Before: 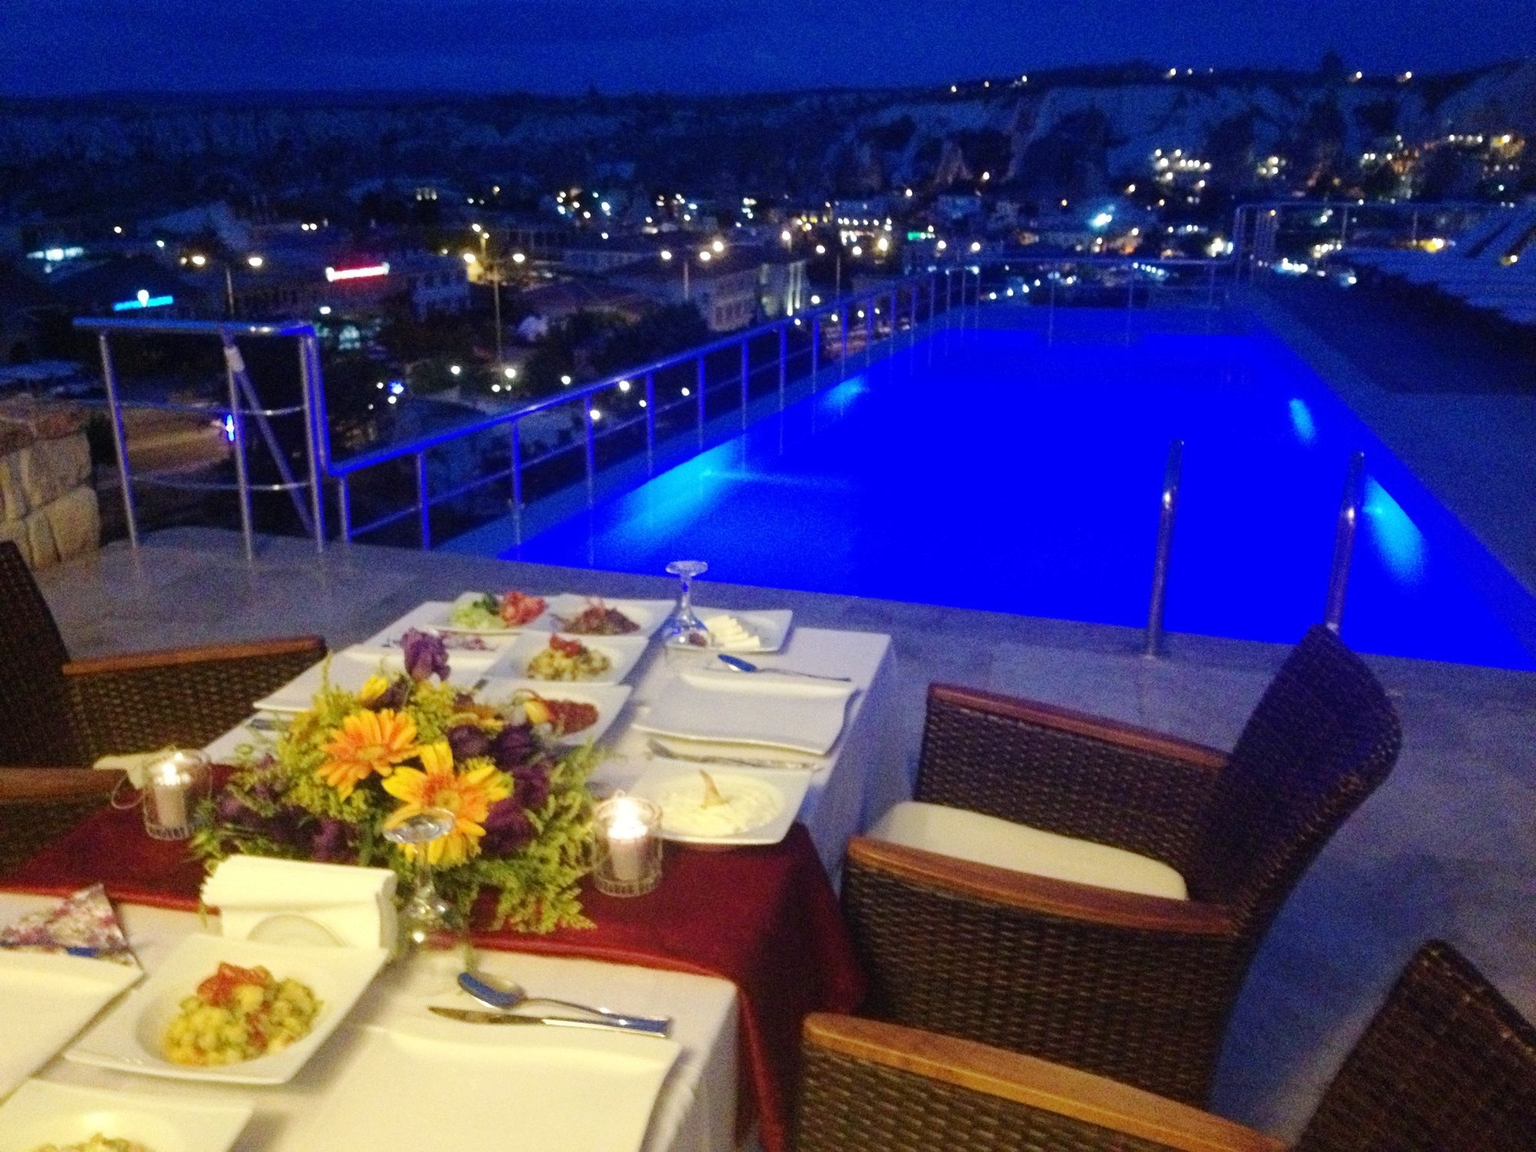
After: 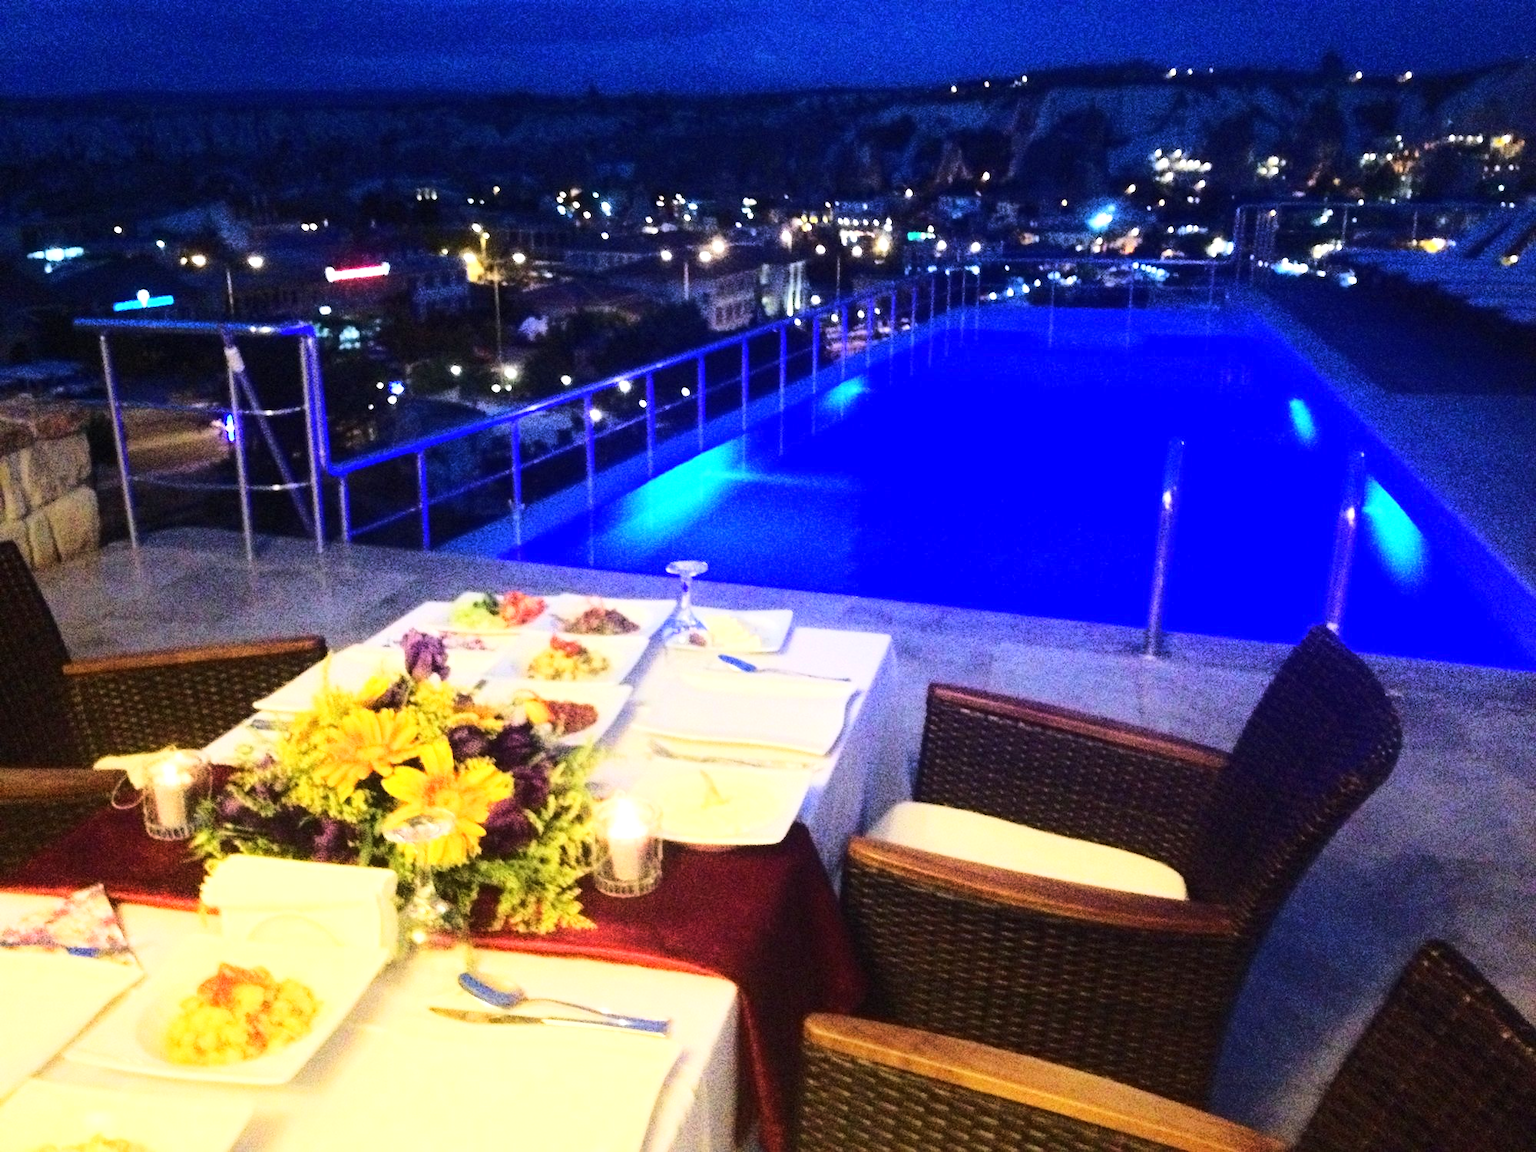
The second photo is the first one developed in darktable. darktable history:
base curve: curves: ch0 [(0, 0) (0.028, 0.03) (0.121, 0.232) (0.46, 0.748) (0.859, 0.968) (1, 1)]
tone equalizer: -8 EV 0 EV, -7 EV -0.001 EV, -6 EV 0.005 EV, -5 EV -0.05 EV, -4 EV -0.089 EV, -3 EV -0.184 EV, -2 EV 0.264 EV, -1 EV 0.722 EV, +0 EV 0.464 EV
